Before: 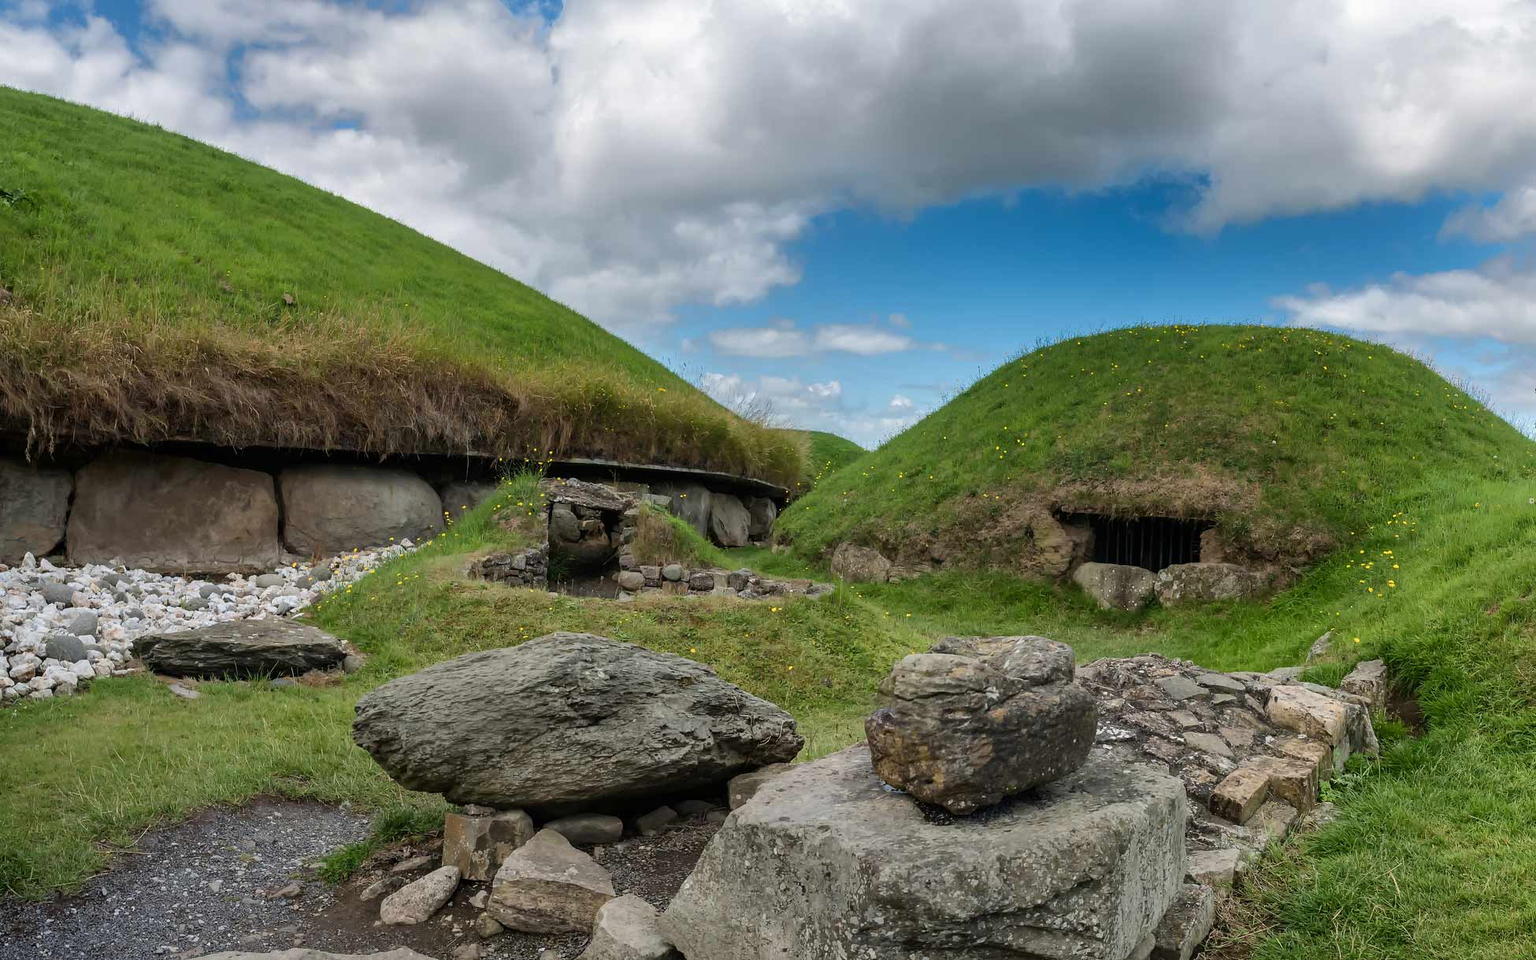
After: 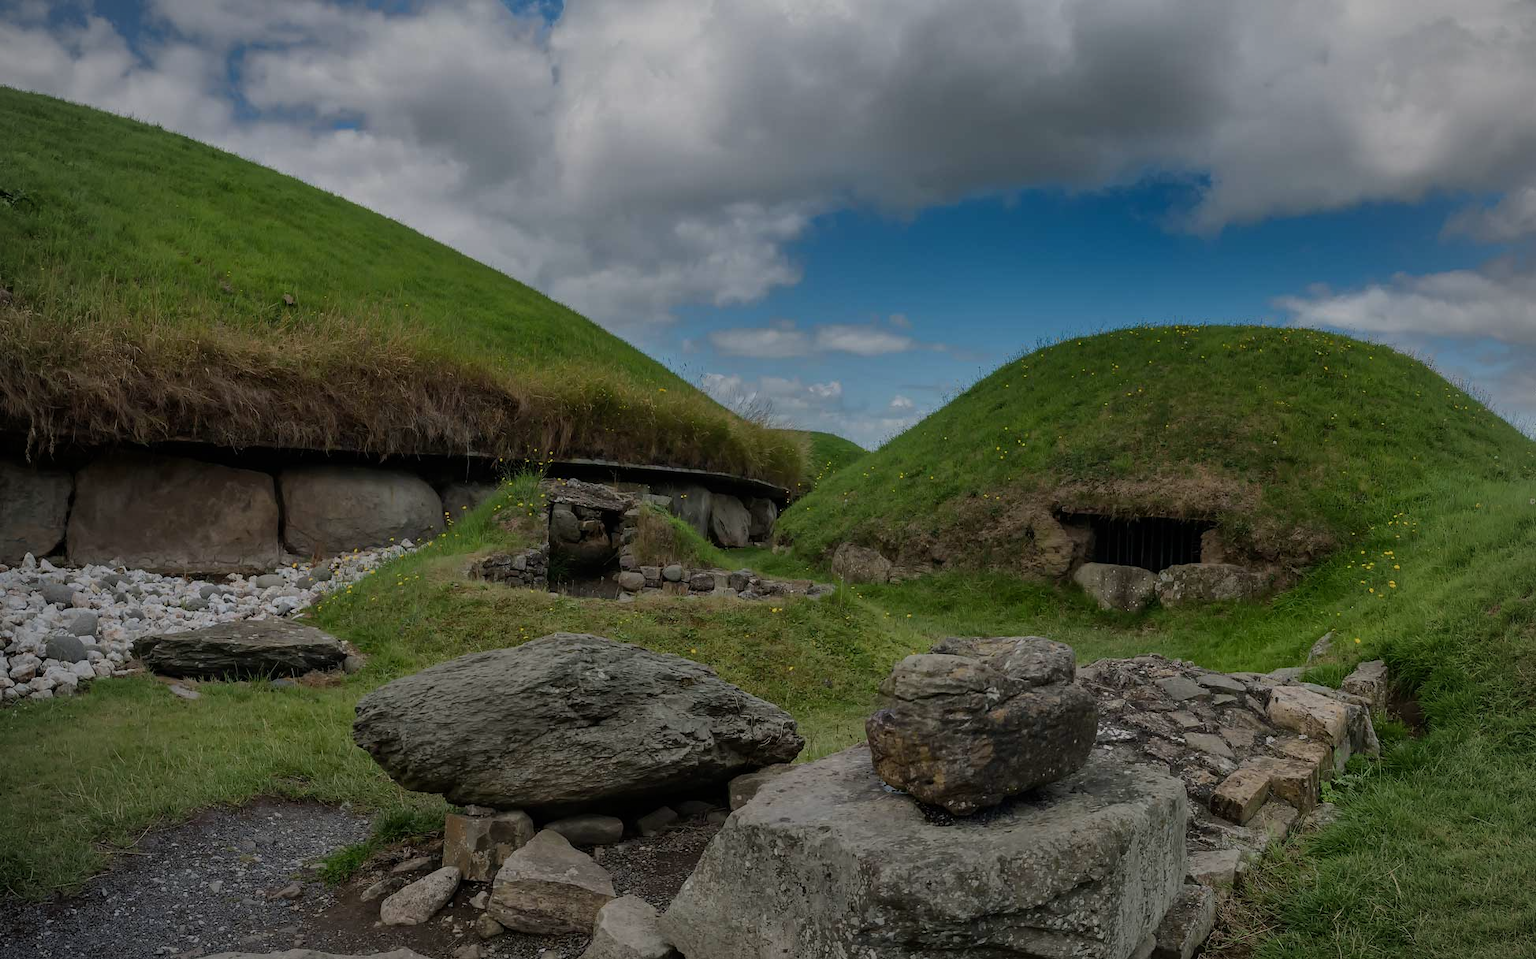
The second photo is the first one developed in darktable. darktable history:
vignetting: fall-off radius 60.92%
exposure: exposure -1 EV, compensate highlight preservation false
